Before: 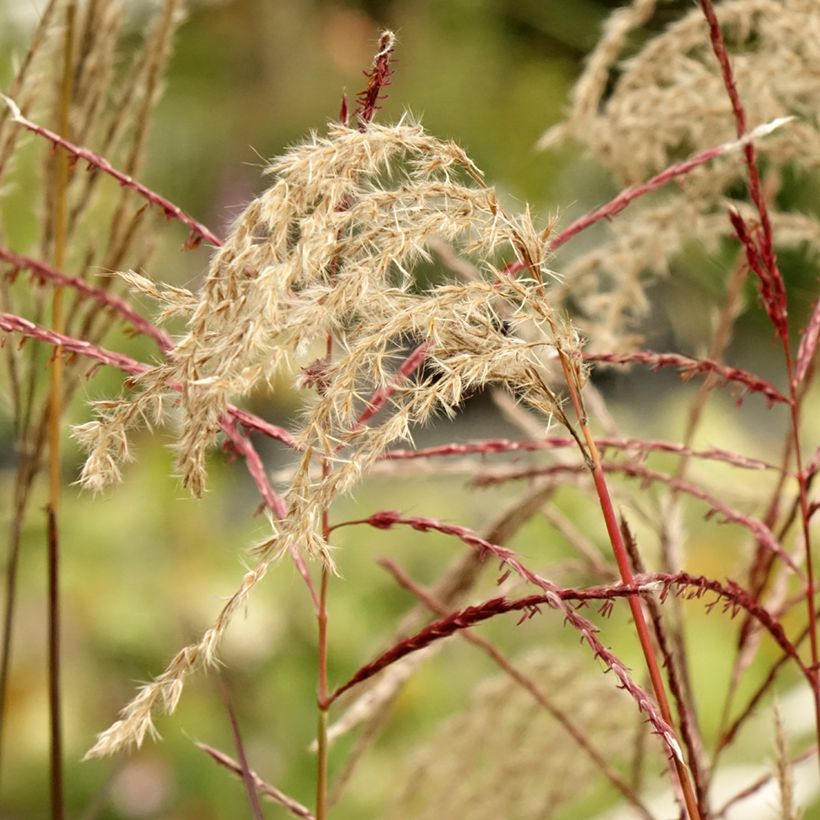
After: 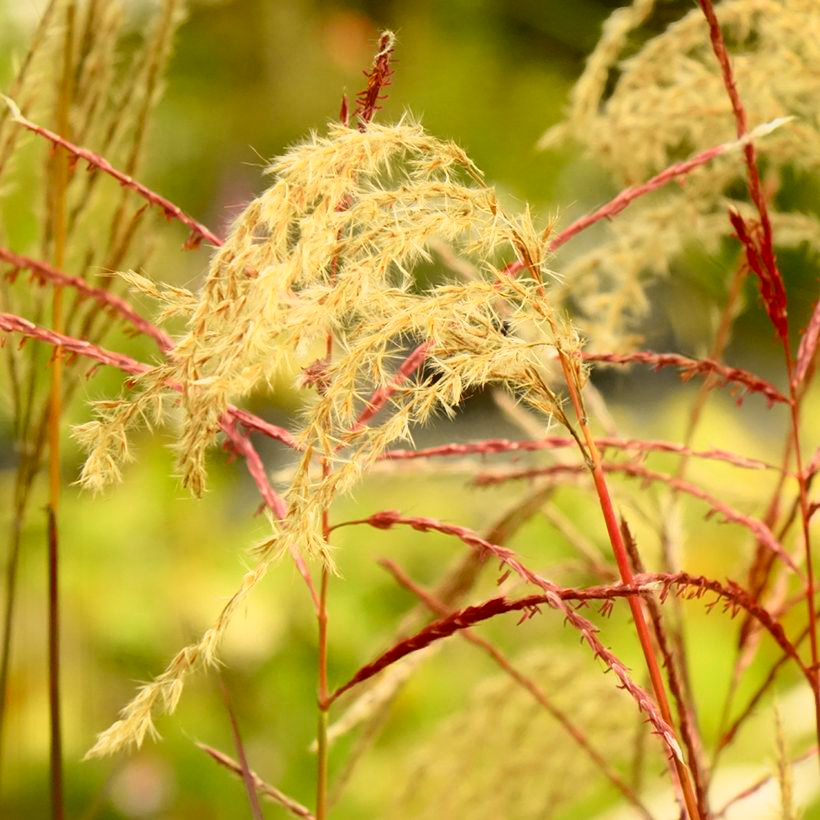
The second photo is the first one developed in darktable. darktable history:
shadows and highlights: on, module defaults
tone curve: curves: ch0 [(0, 0) (0.187, 0.12) (0.384, 0.363) (0.577, 0.681) (0.735, 0.881) (0.864, 0.959) (1, 0.987)]; ch1 [(0, 0) (0.402, 0.36) (0.476, 0.466) (0.501, 0.501) (0.518, 0.514) (0.564, 0.614) (0.614, 0.664) (0.741, 0.829) (1, 1)]; ch2 [(0, 0) (0.429, 0.387) (0.483, 0.481) (0.503, 0.501) (0.522, 0.533) (0.564, 0.605) (0.615, 0.697) (0.702, 0.774) (1, 0.895)], color space Lab, independent channels, preserve colors none
contrast equalizer: octaves 7, y [[0.6 ×6], [0.55 ×6], [0 ×6], [0 ×6], [0 ×6]], mix -0.989
